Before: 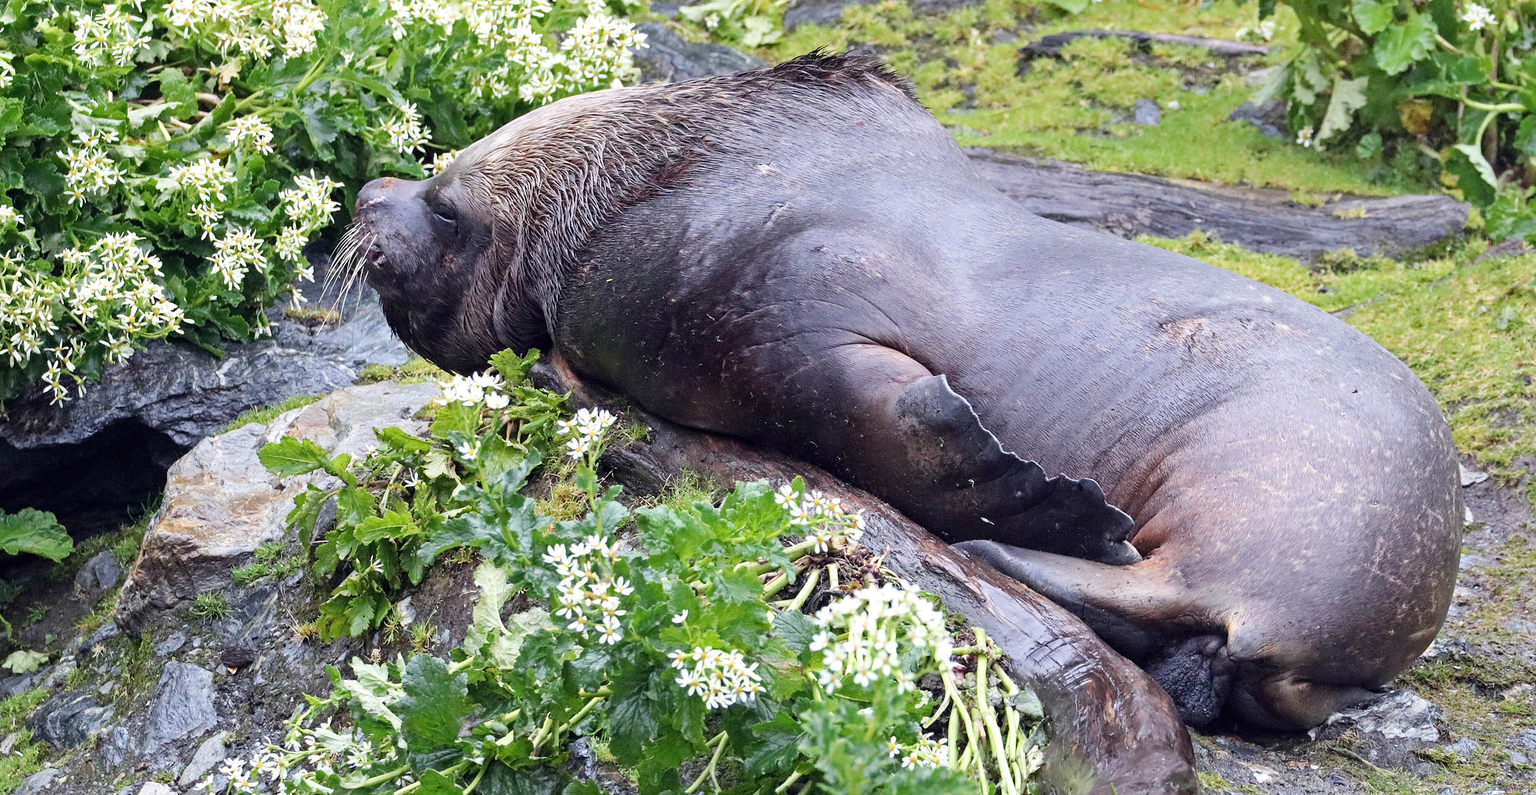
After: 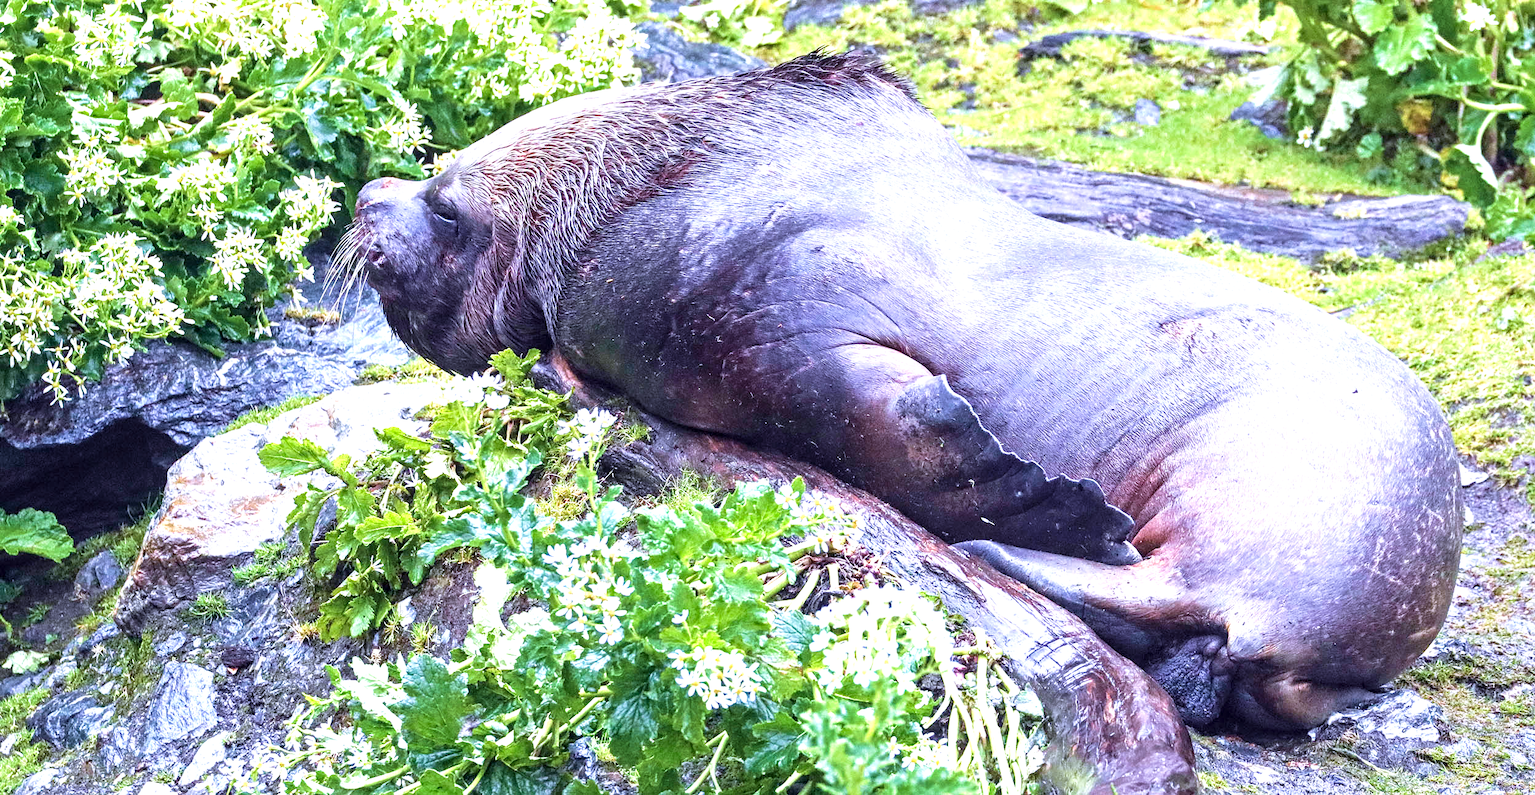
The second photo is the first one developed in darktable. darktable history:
base curve: curves: ch0 [(0, 0) (0.472, 0.455) (1, 1)], preserve colors none
exposure: black level correction 0, exposure 1 EV, compensate exposure bias true, compensate highlight preservation false
velvia: strength 45%
white balance: red 0.967, blue 1.119, emerald 0.756
local contrast: detail 130%
